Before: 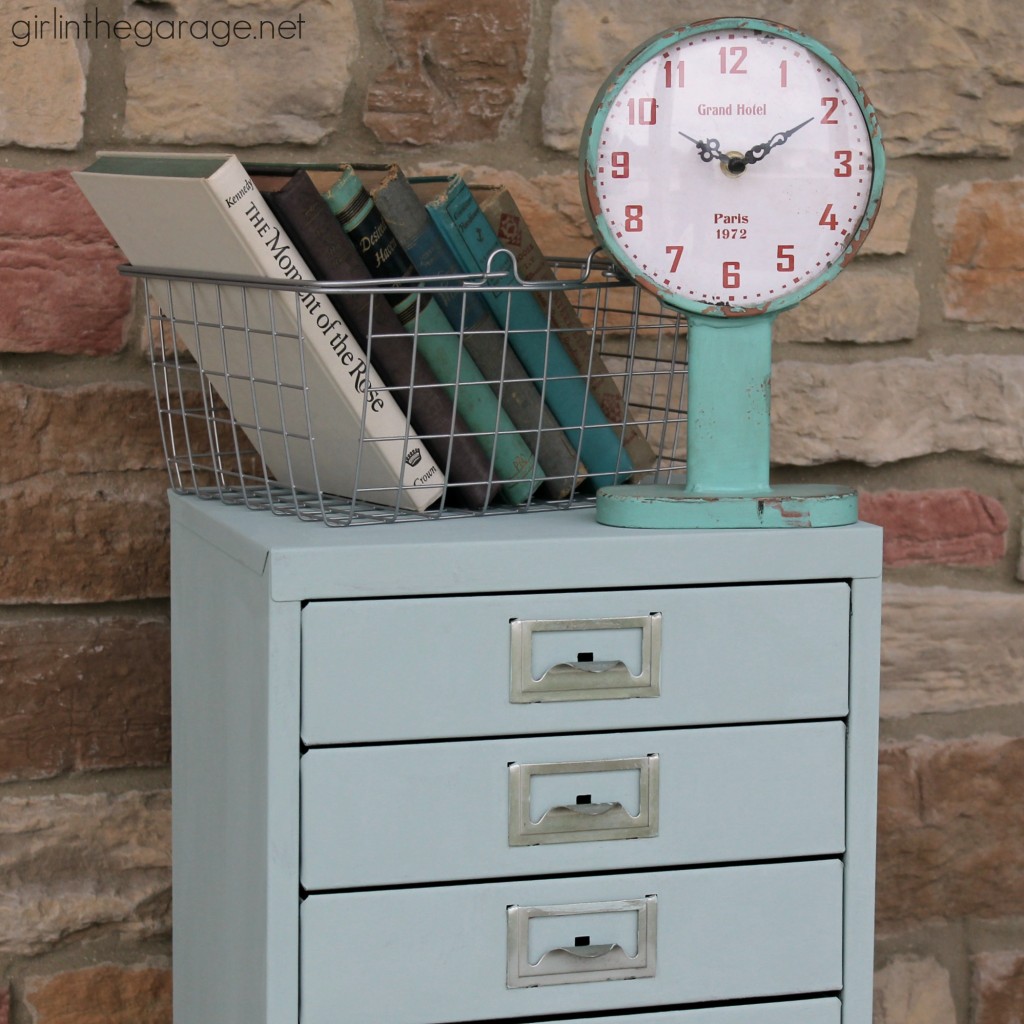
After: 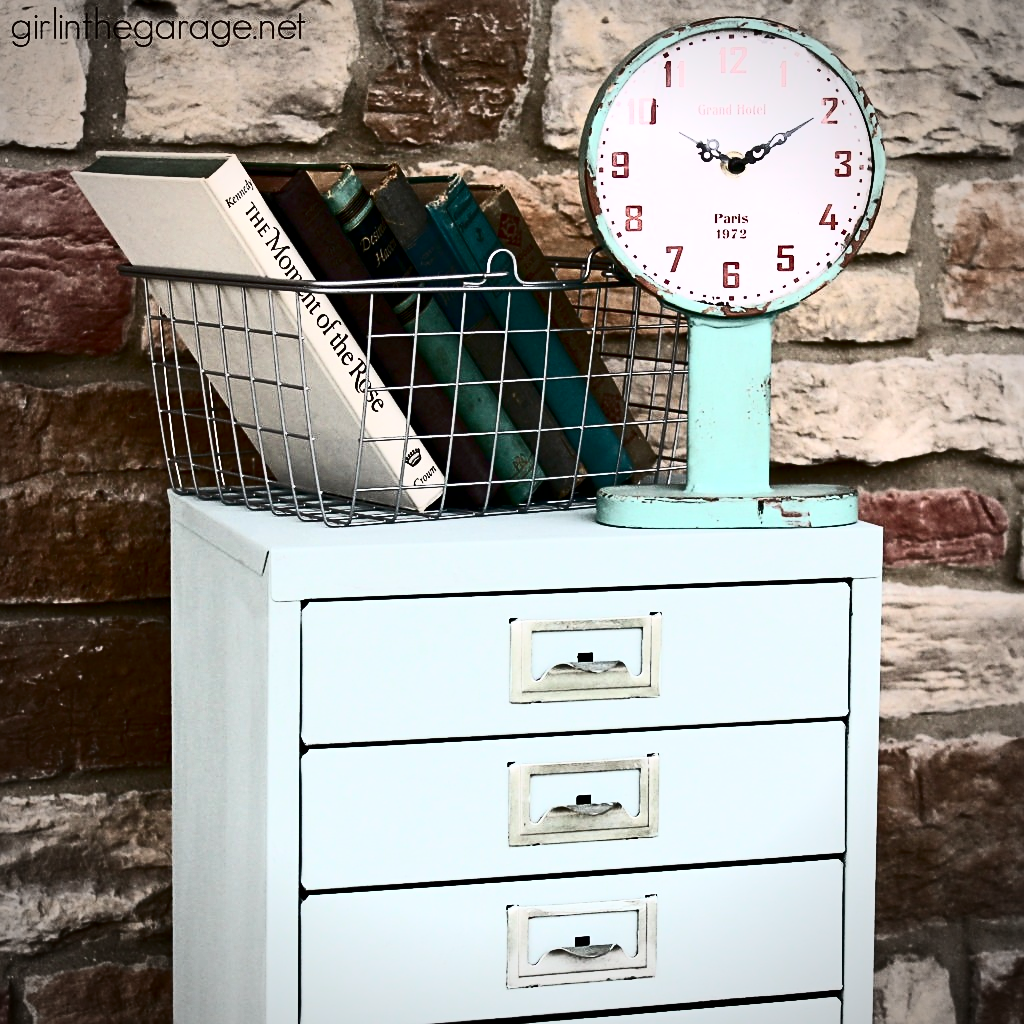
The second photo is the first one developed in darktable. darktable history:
sharpen: on, module defaults
vignetting: on, module defaults
contrast brightness saturation: contrast 0.93, brightness 0.2
exposure: black level correction 0.007, exposure 0.159 EV, compensate highlight preservation false
